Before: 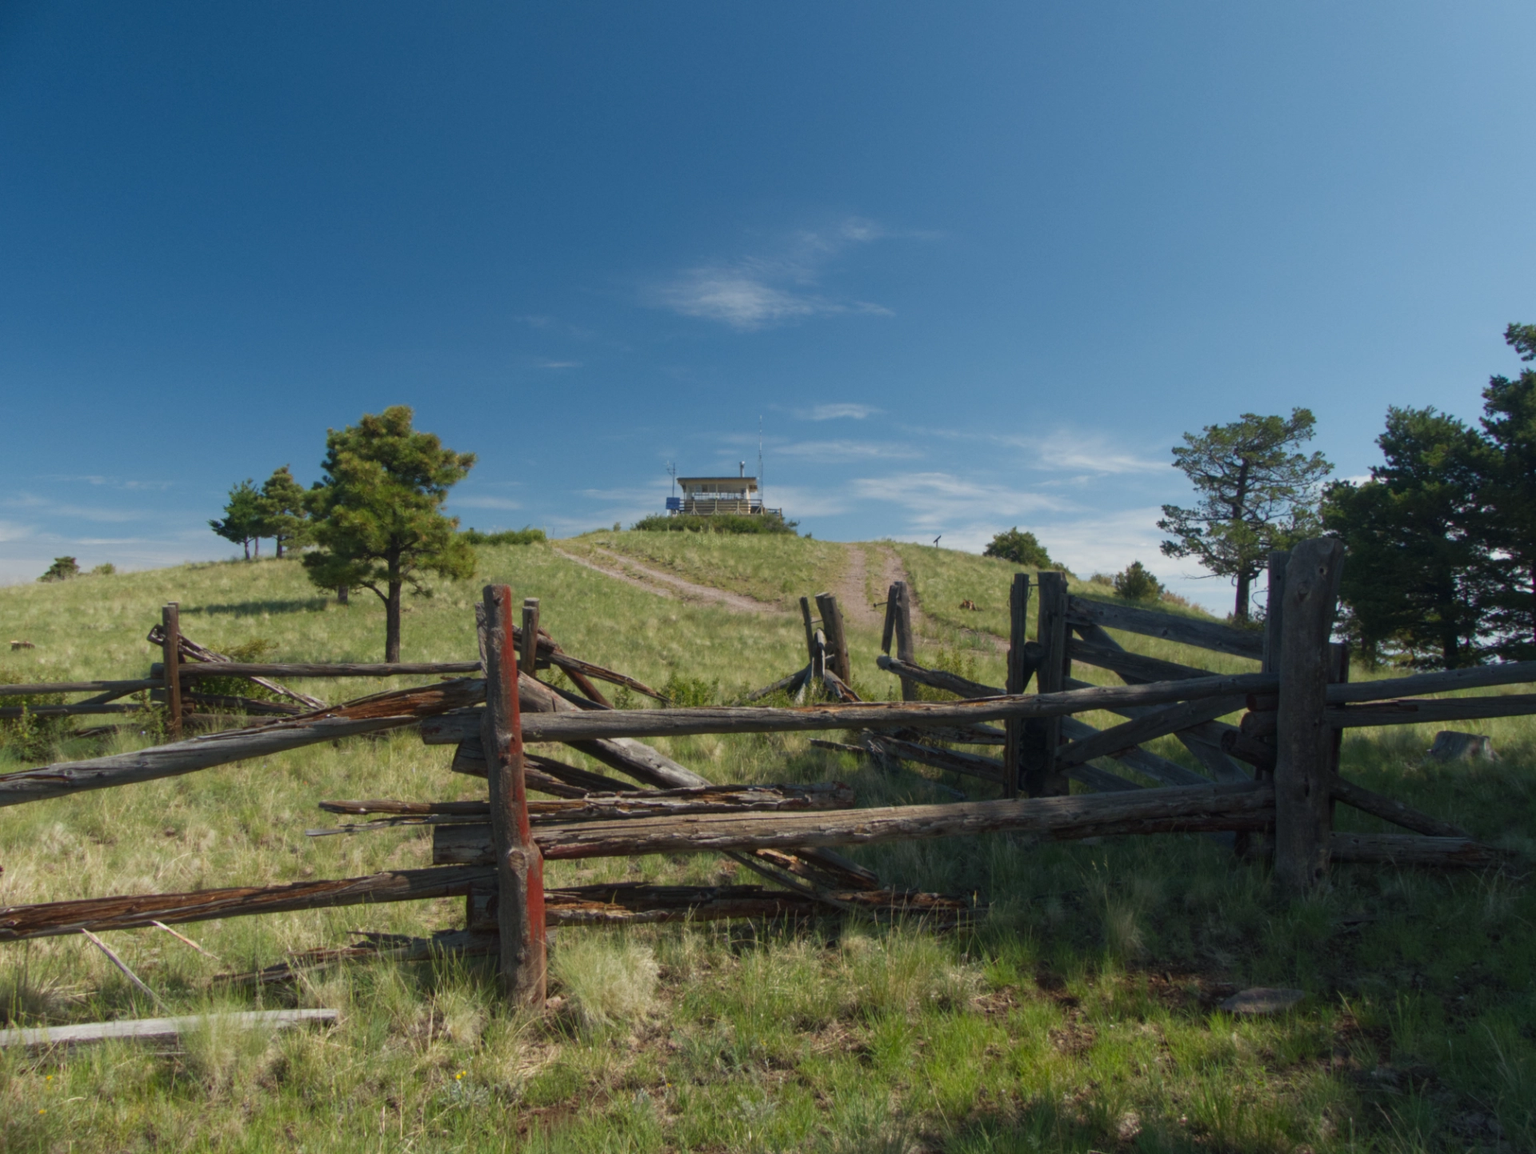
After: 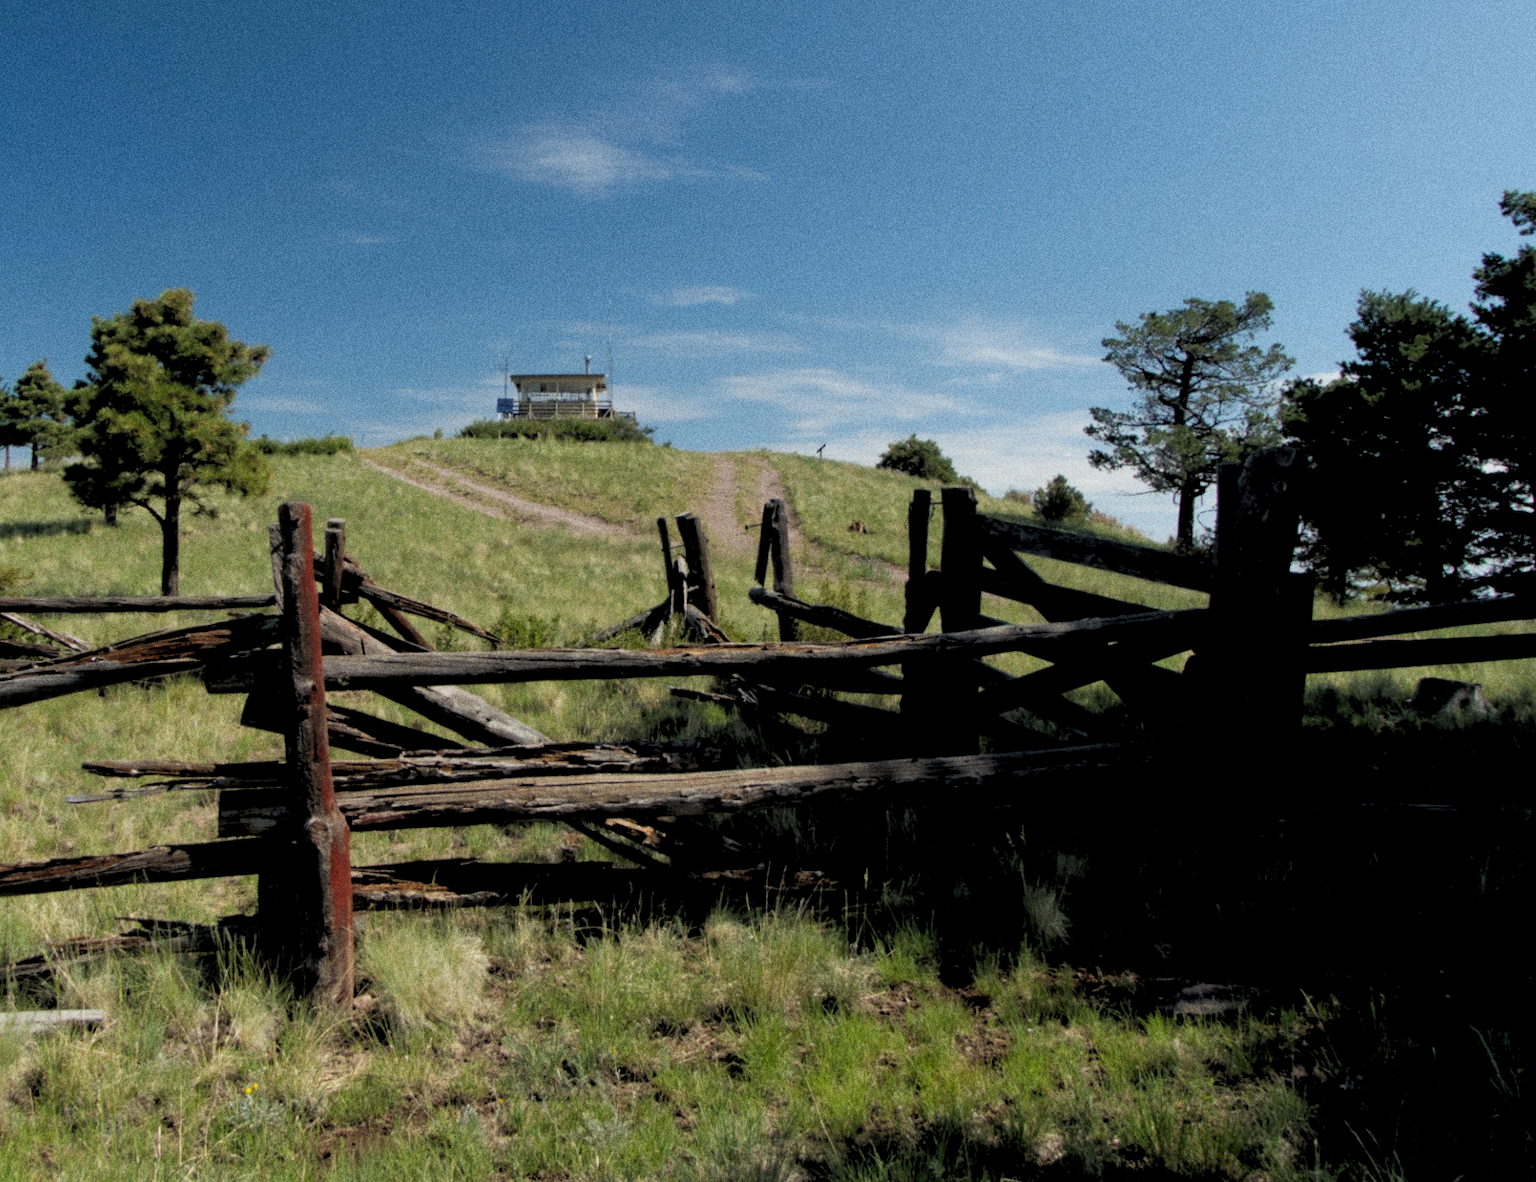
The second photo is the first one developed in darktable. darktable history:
rgb levels: levels [[0.029, 0.461, 0.922], [0, 0.5, 1], [0, 0.5, 1]]
crop: left 16.315%, top 14.246%
exposure: compensate highlight preservation false
grain: coarseness 9.61 ISO, strength 35.62%
